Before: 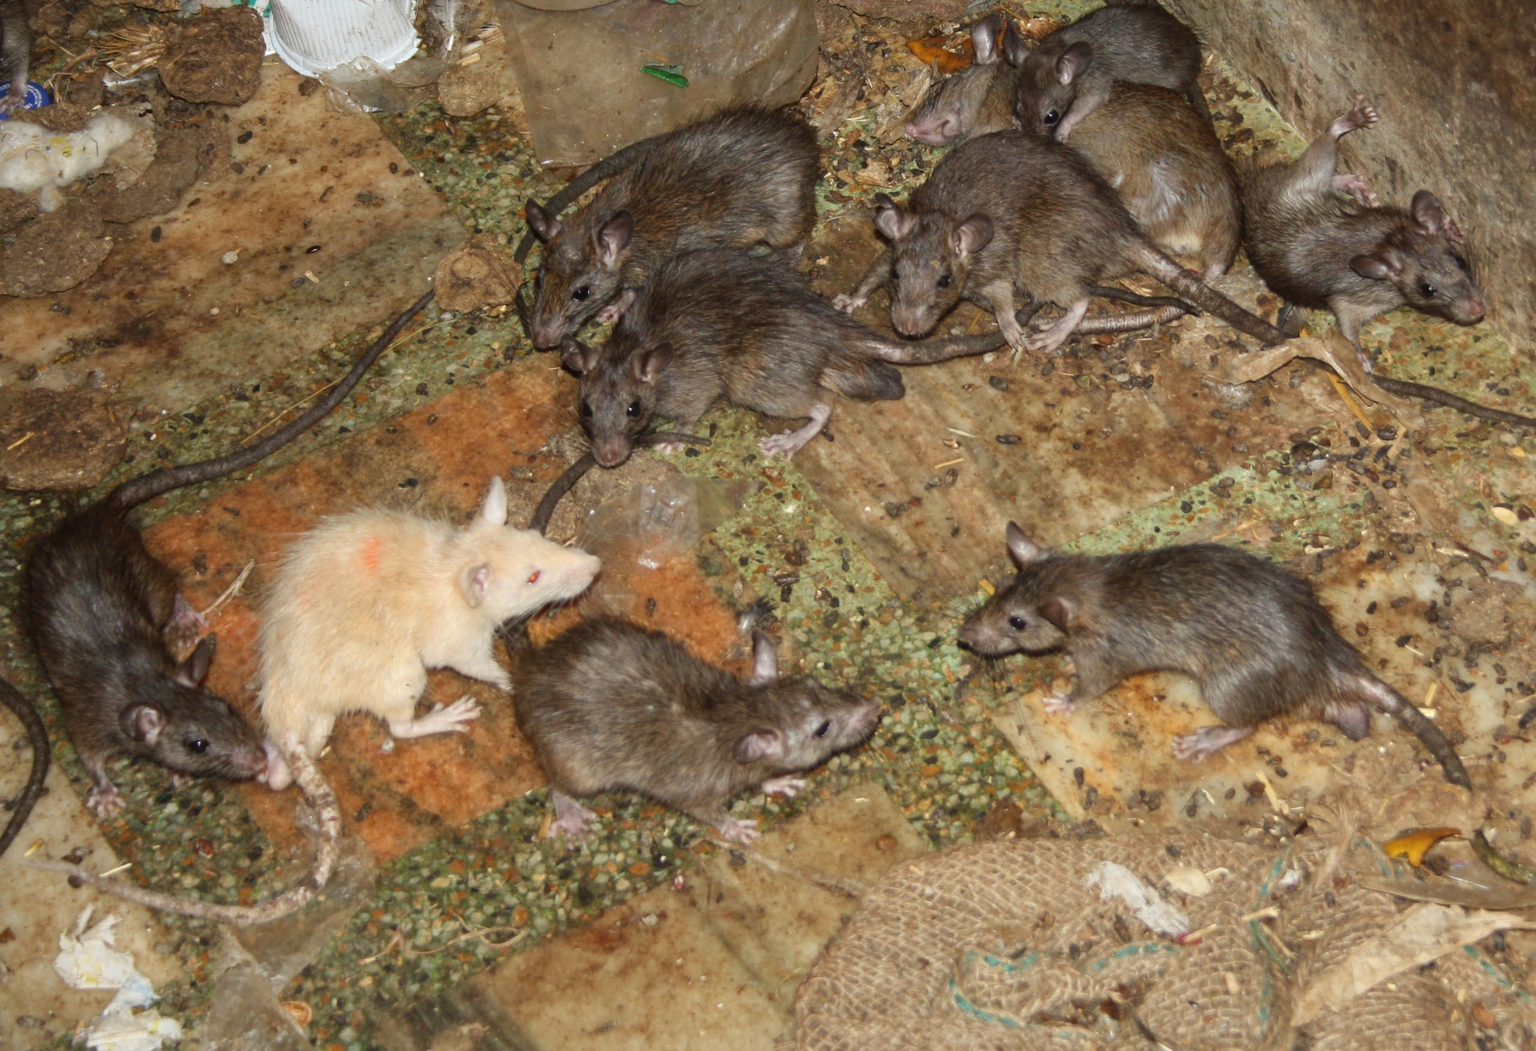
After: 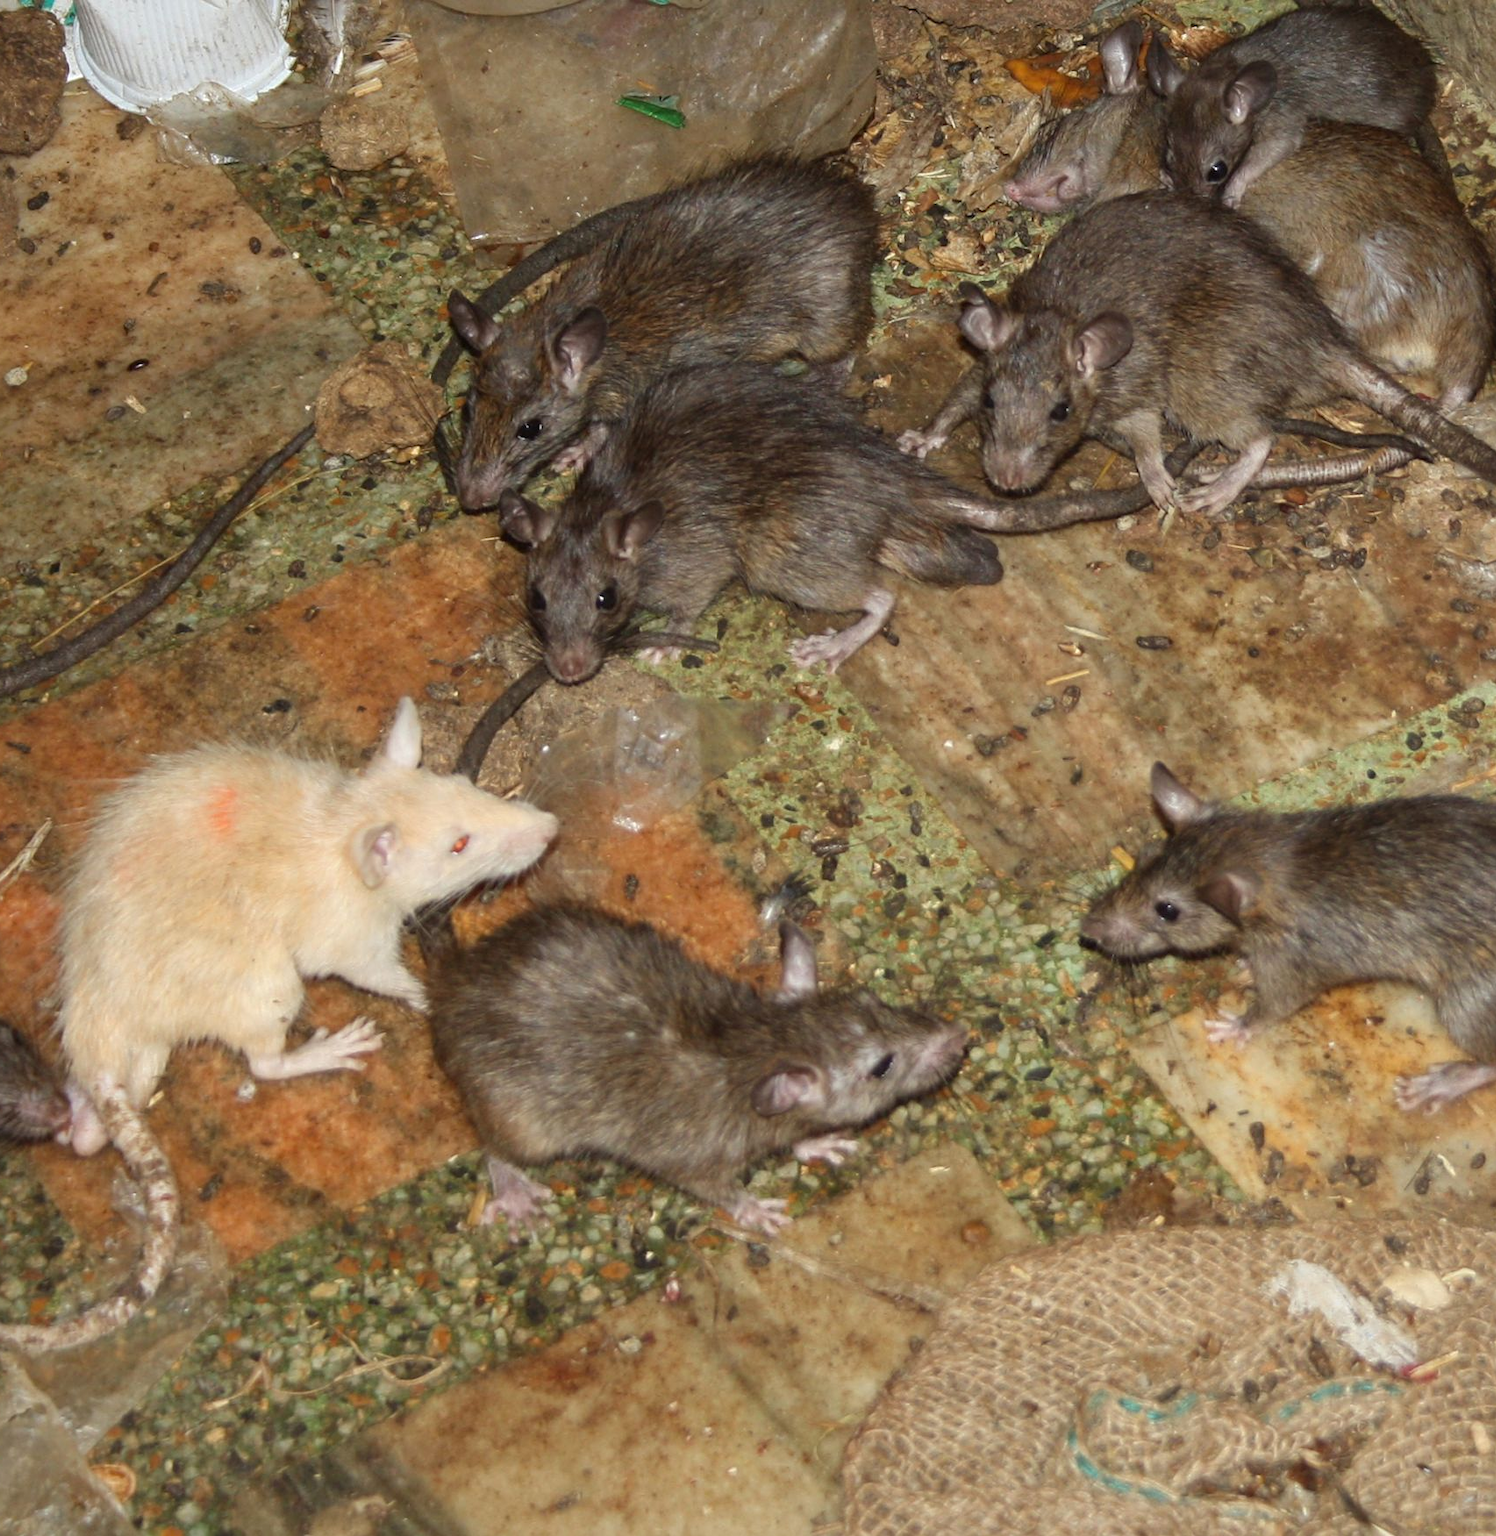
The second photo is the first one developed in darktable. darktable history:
crop and rotate: left 14.292%, right 19.041%
sharpen: amount 0.2
